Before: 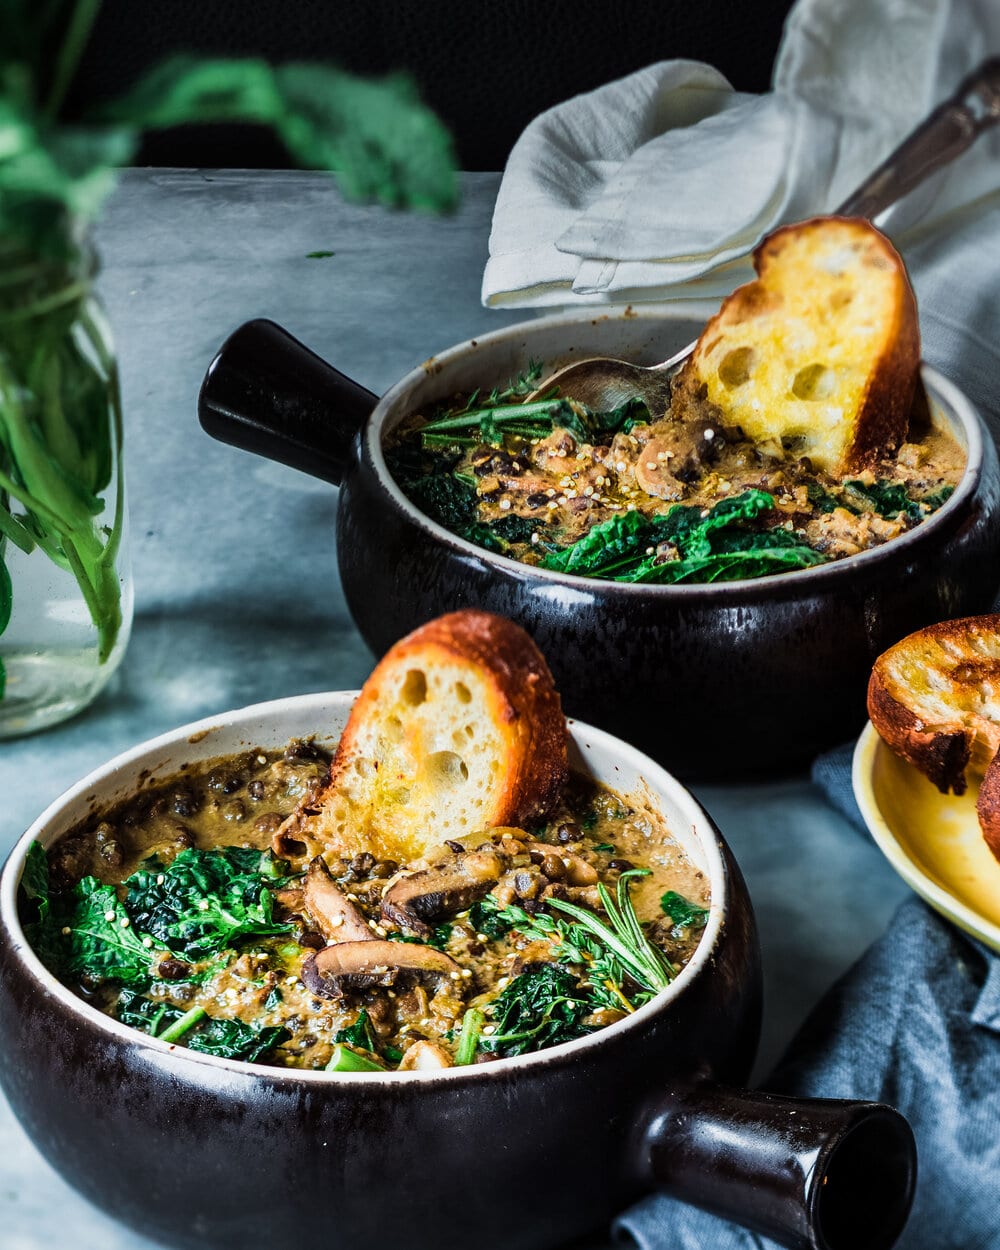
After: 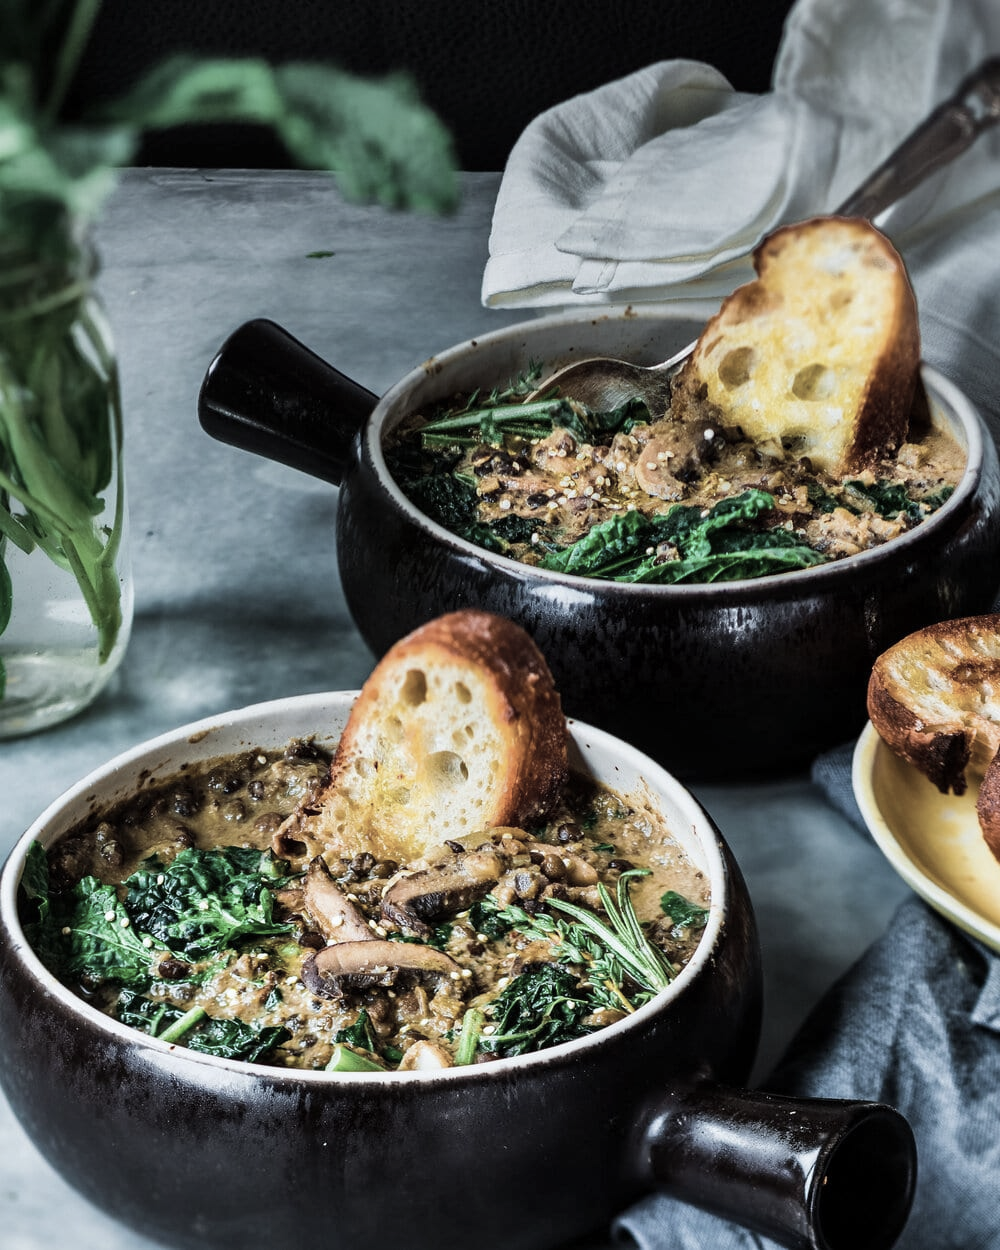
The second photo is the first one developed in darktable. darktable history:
shadows and highlights: shadows 37.27, highlights -28.18, soften with gaussian
color correction: saturation 0.57
white balance: red 0.982, blue 1.018
